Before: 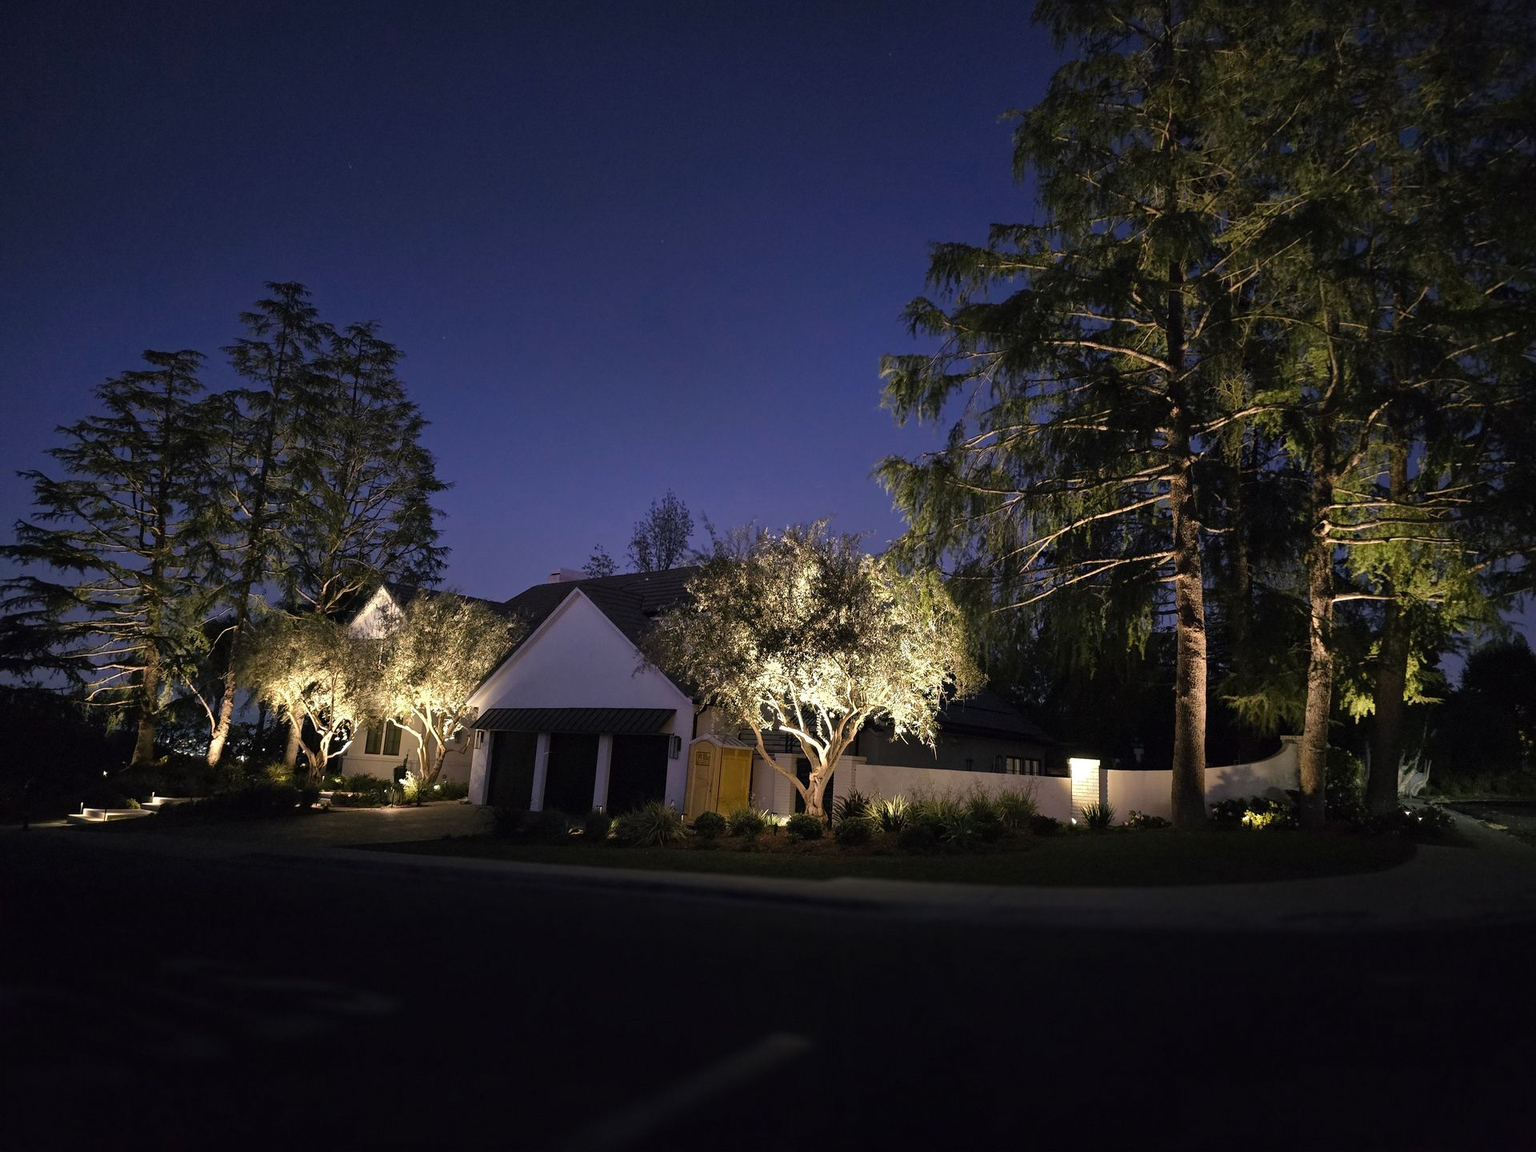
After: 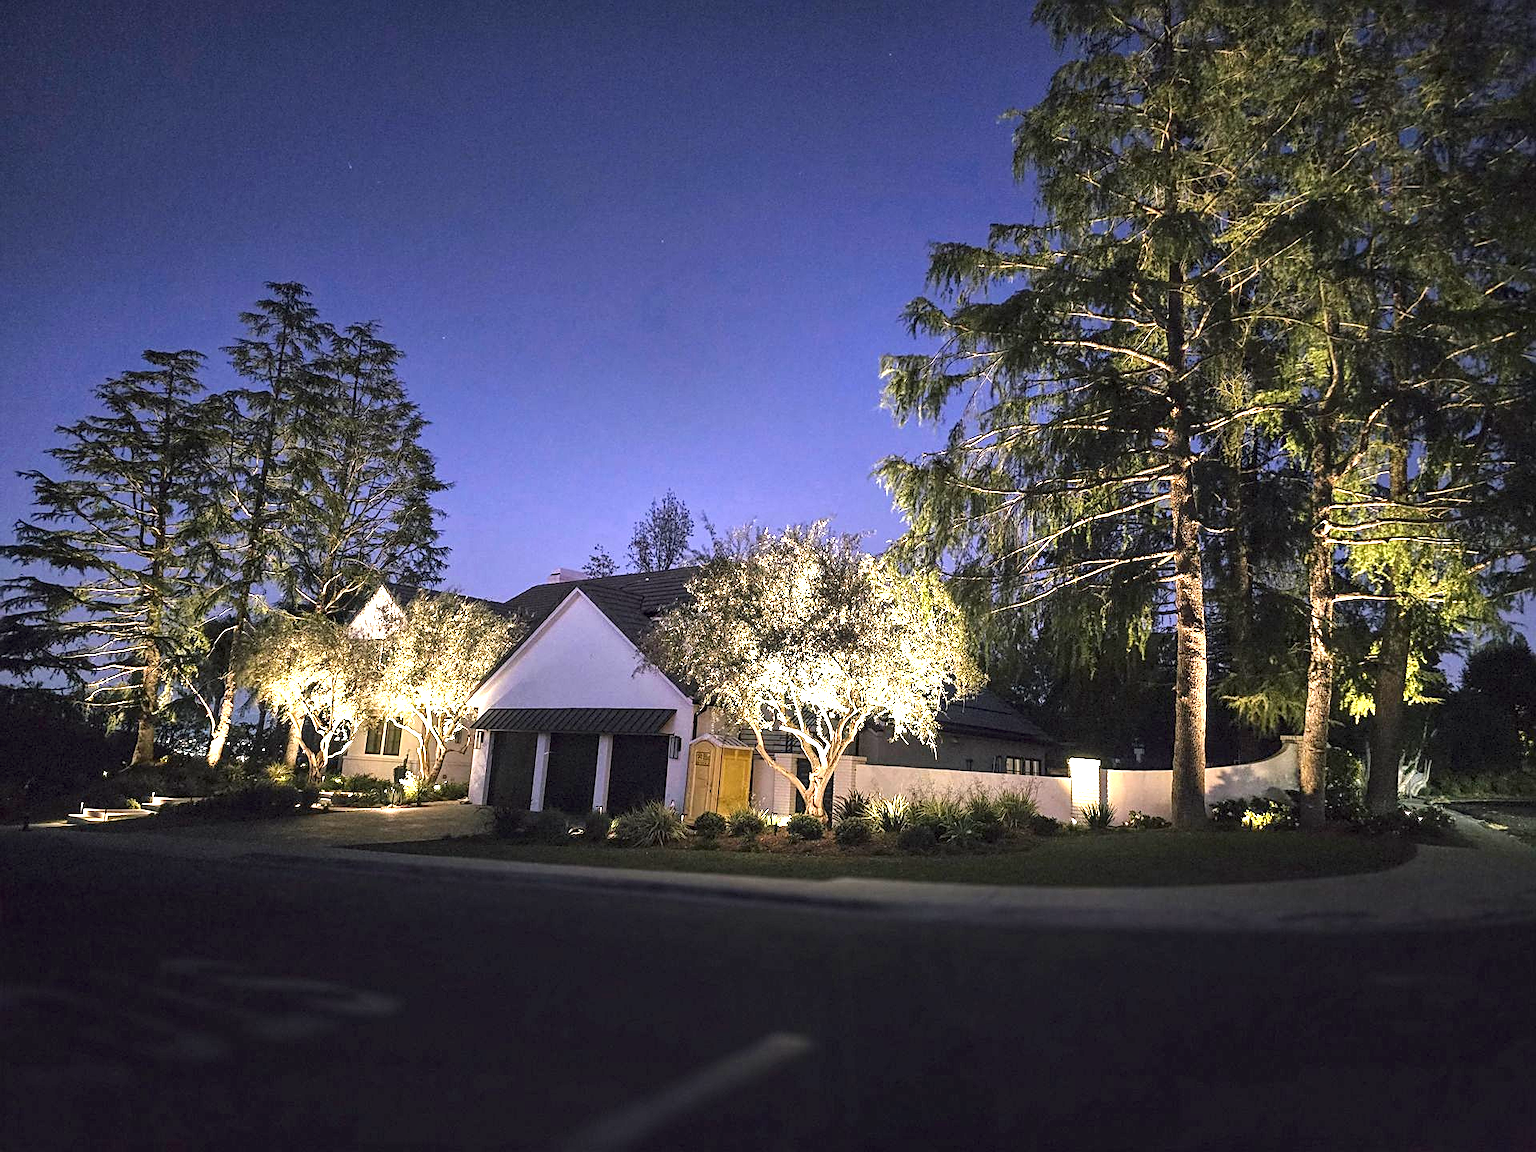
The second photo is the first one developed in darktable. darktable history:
sharpen: on, module defaults
exposure: black level correction 0, exposure 1.757 EV, compensate highlight preservation false
local contrast: detail 130%
